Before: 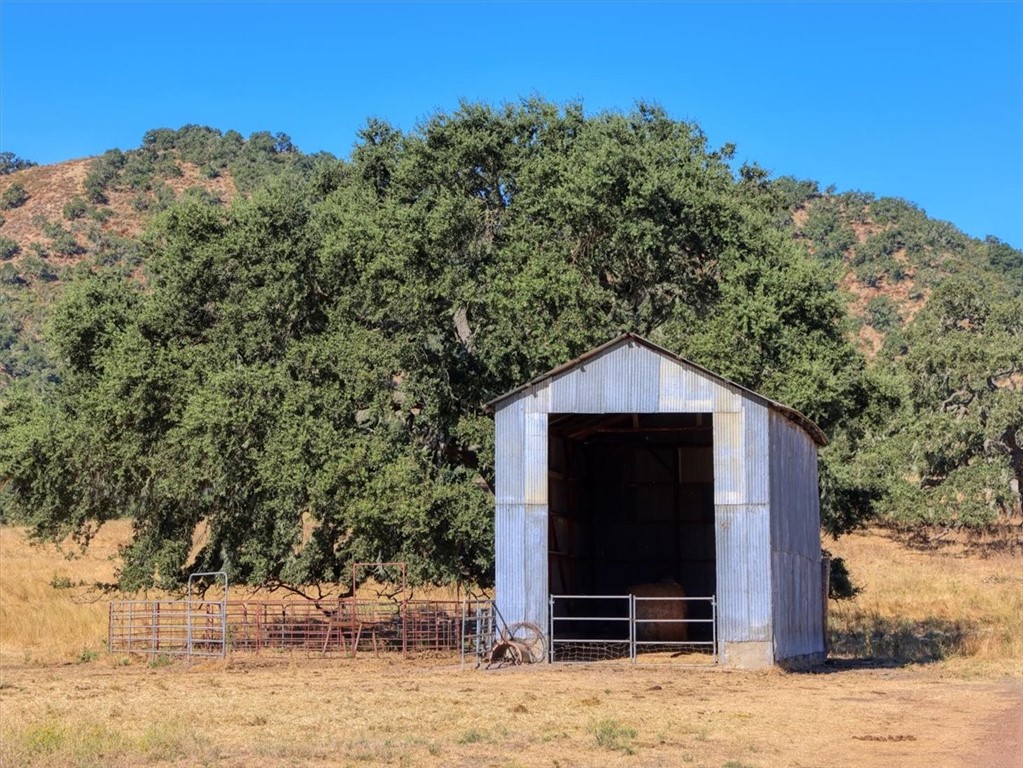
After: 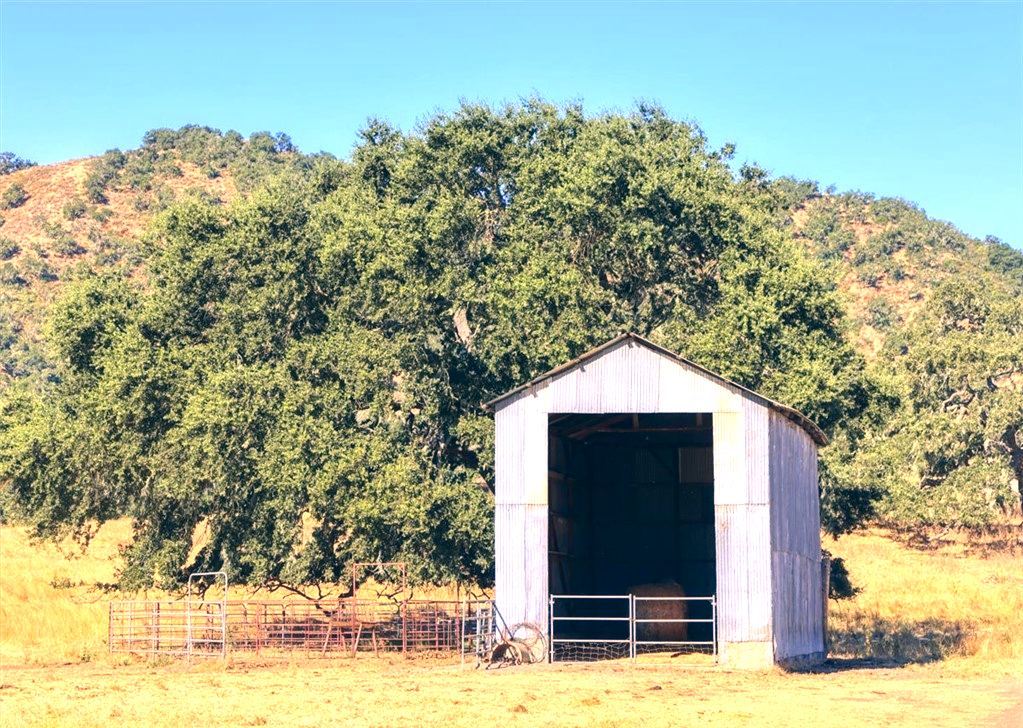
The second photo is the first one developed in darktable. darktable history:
exposure: black level correction -0.002, exposure 1.115 EV, compensate highlight preservation false
crop and rotate: top 0%, bottom 5.097%
tone equalizer: on, module defaults
color correction: highlights a* 10.32, highlights b* 14.66, shadows a* -9.59, shadows b* -15.02
